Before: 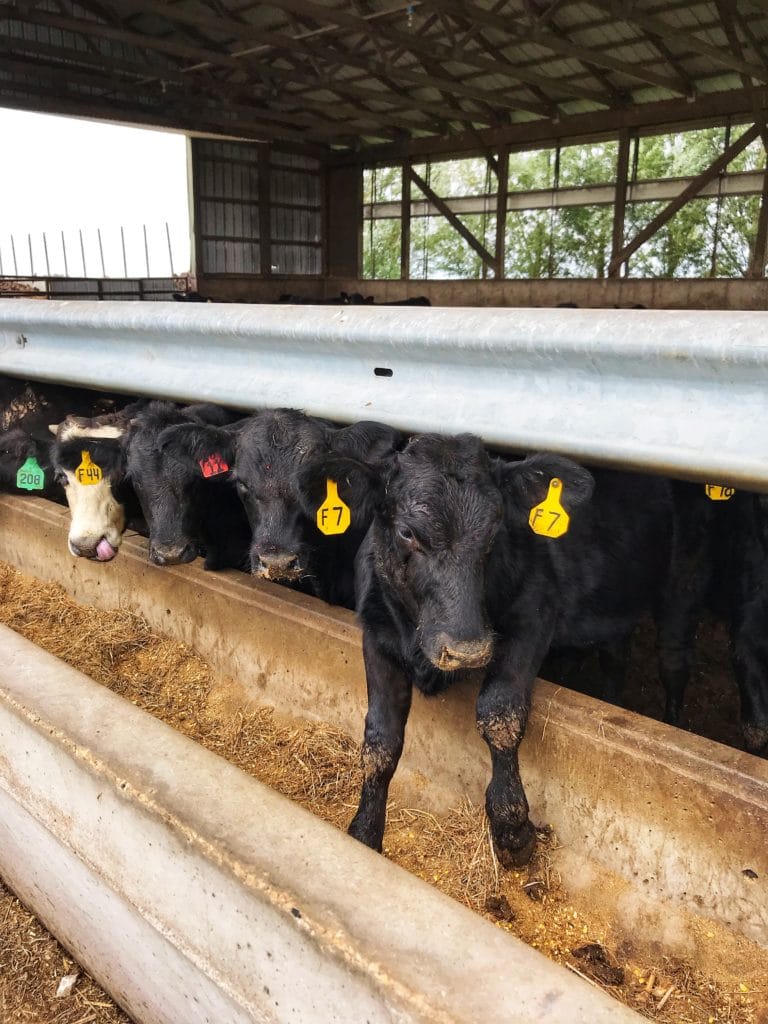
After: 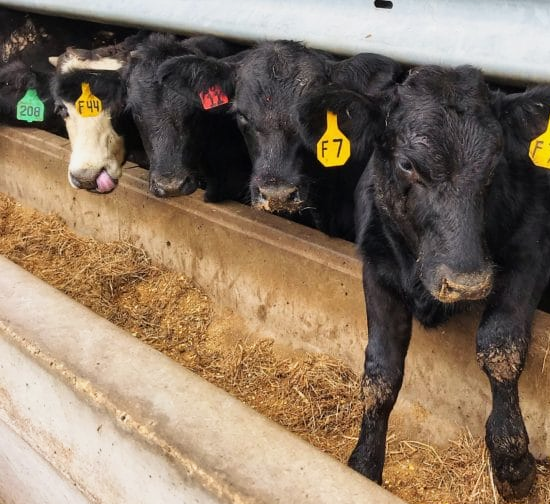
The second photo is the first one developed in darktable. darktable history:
filmic rgb: black relative exposure -16 EV, white relative exposure 2.94 EV, hardness 10
crop: top 36.033%, right 28.293%, bottom 14.691%
